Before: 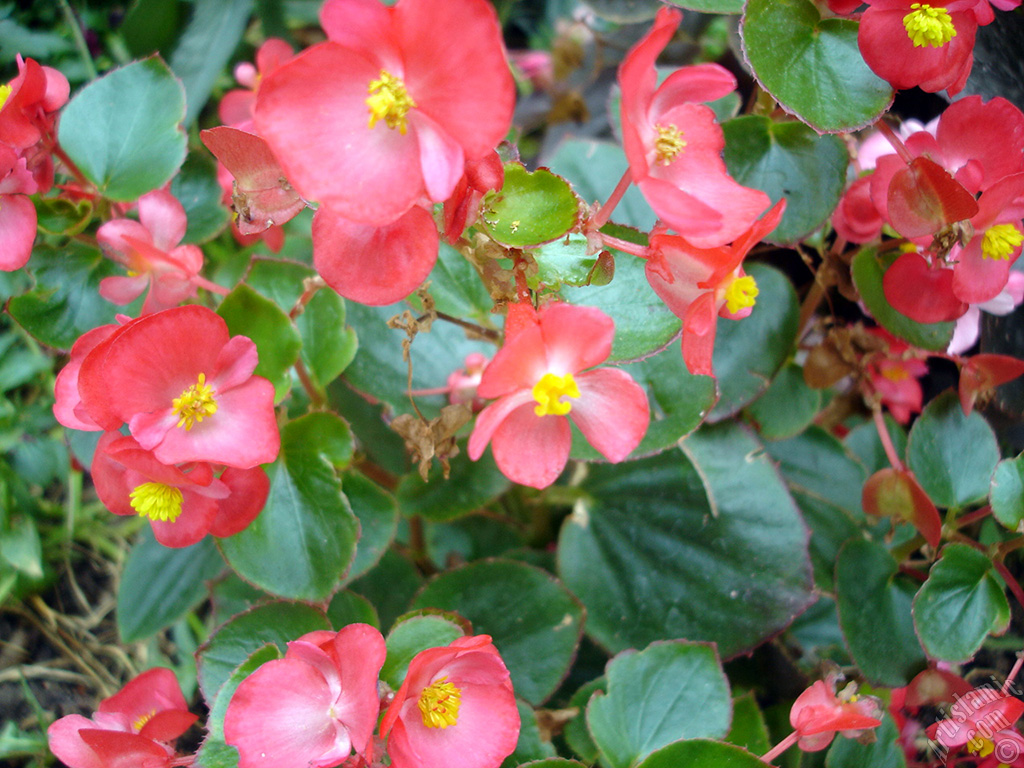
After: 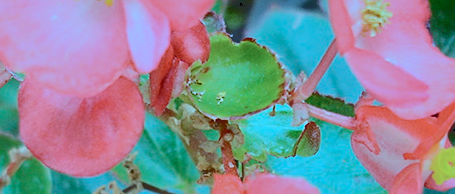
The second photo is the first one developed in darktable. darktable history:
tone curve: curves: ch0 [(0, 0) (0.003, 0.169) (0.011, 0.169) (0.025, 0.169) (0.044, 0.173) (0.069, 0.178) (0.1, 0.183) (0.136, 0.185) (0.177, 0.197) (0.224, 0.227) (0.277, 0.292) (0.335, 0.391) (0.399, 0.491) (0.468, 0.592) (0.543, 0.672) (0.623, 0.734) (0.709, 0.785) (0.801, 0.844) (0.898, 0.893) (1, 1)], color space Lab, independent channels, preserve colors none
exposure: black level correction 0.009, exposure -0.65 EV, compensate highlight preservation false
sharpen: on, module defaults
shadows and highlights: shadows 25.04, white point adjustment -2.89, highlights -29.83
crop: left 28.716%, top 16.876%, right 26.763%, bottom 57.763%
color calibration: illuminant as shot in camera, x 0.385, y 0.38, temperature 3983.9 K
color correction: highlights a* -12.01, highlights b* -15.82
